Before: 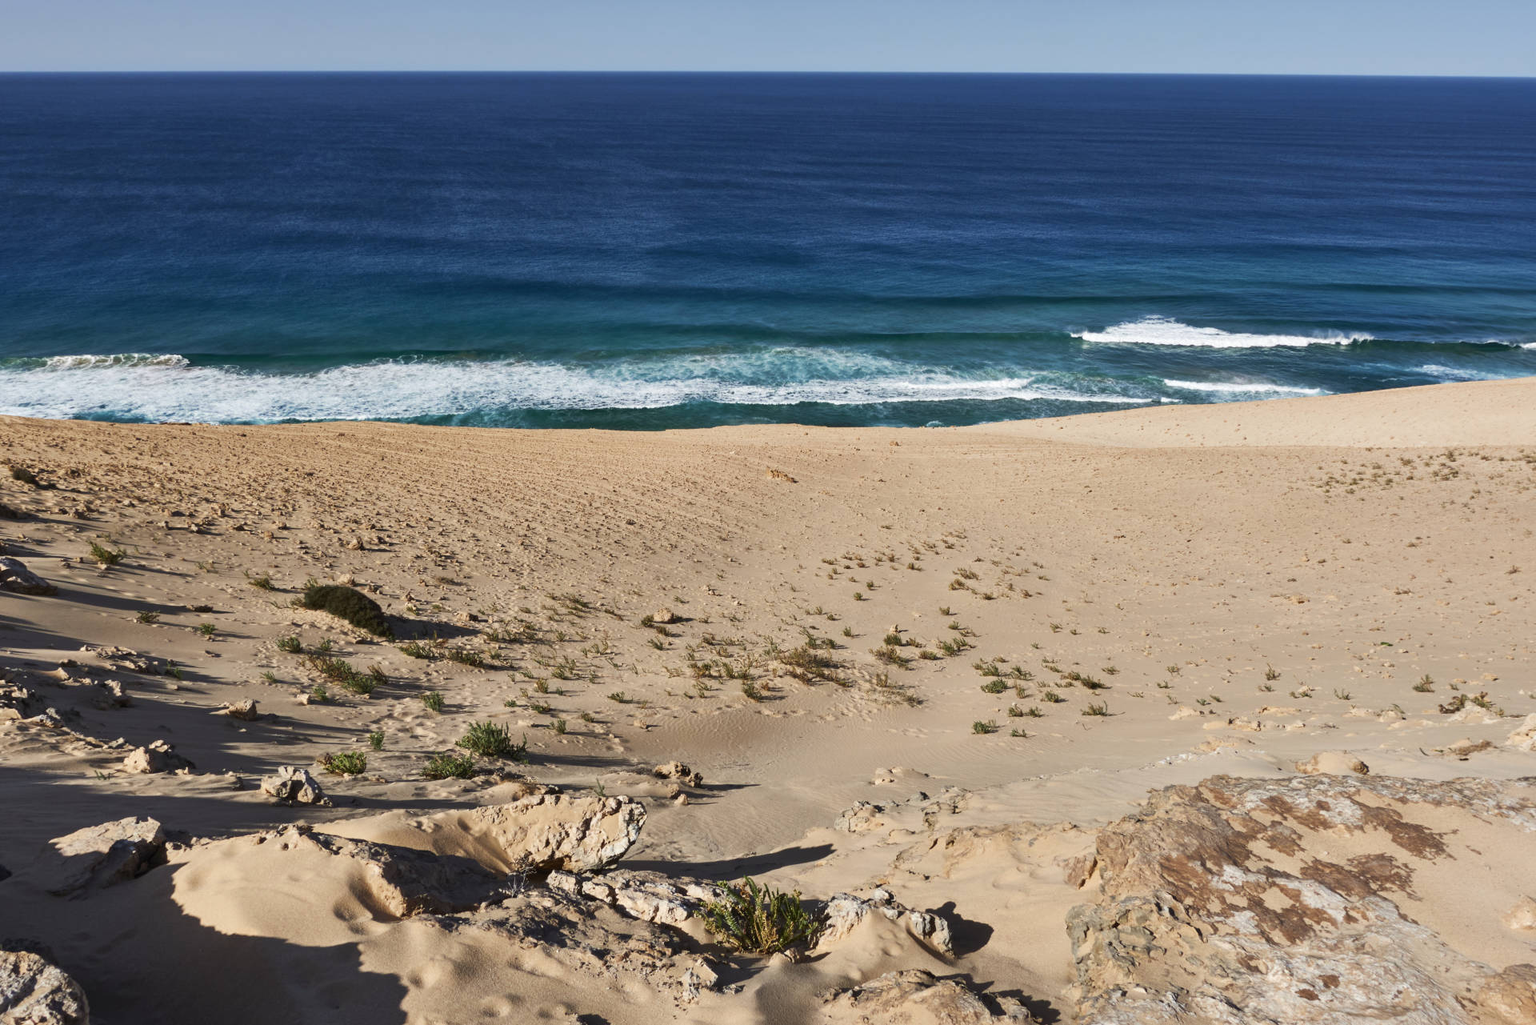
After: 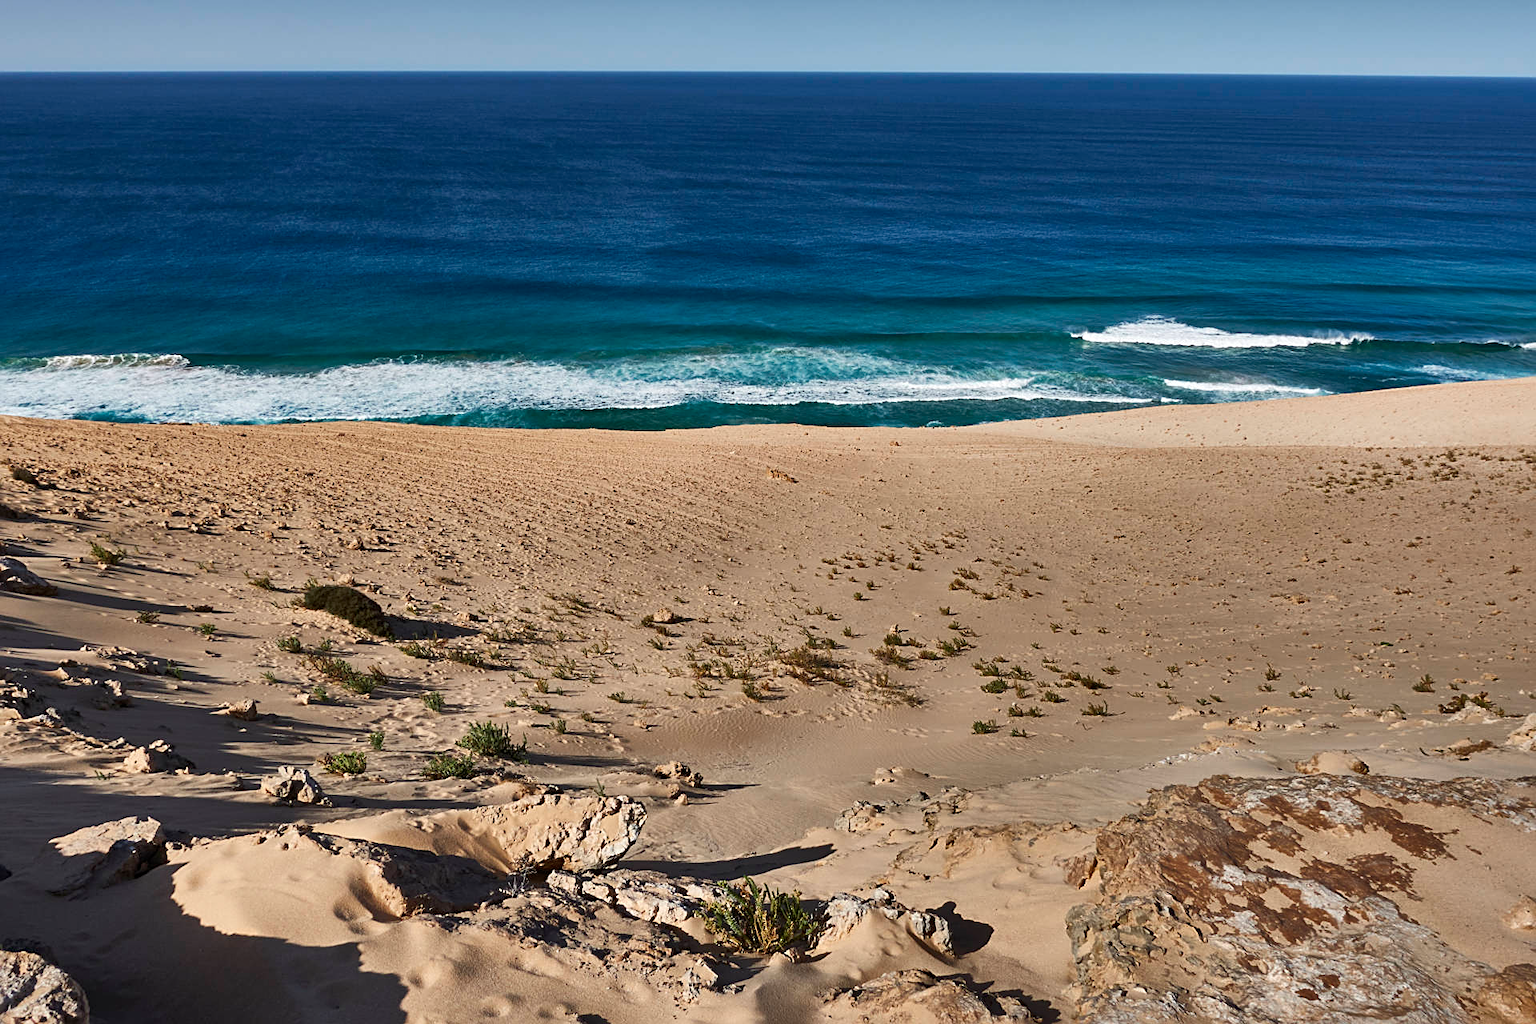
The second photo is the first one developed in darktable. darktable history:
shadows and highlights: shadows 19.12, highlights -85.1, soften with gaussian
sharpen: on, module defaults
